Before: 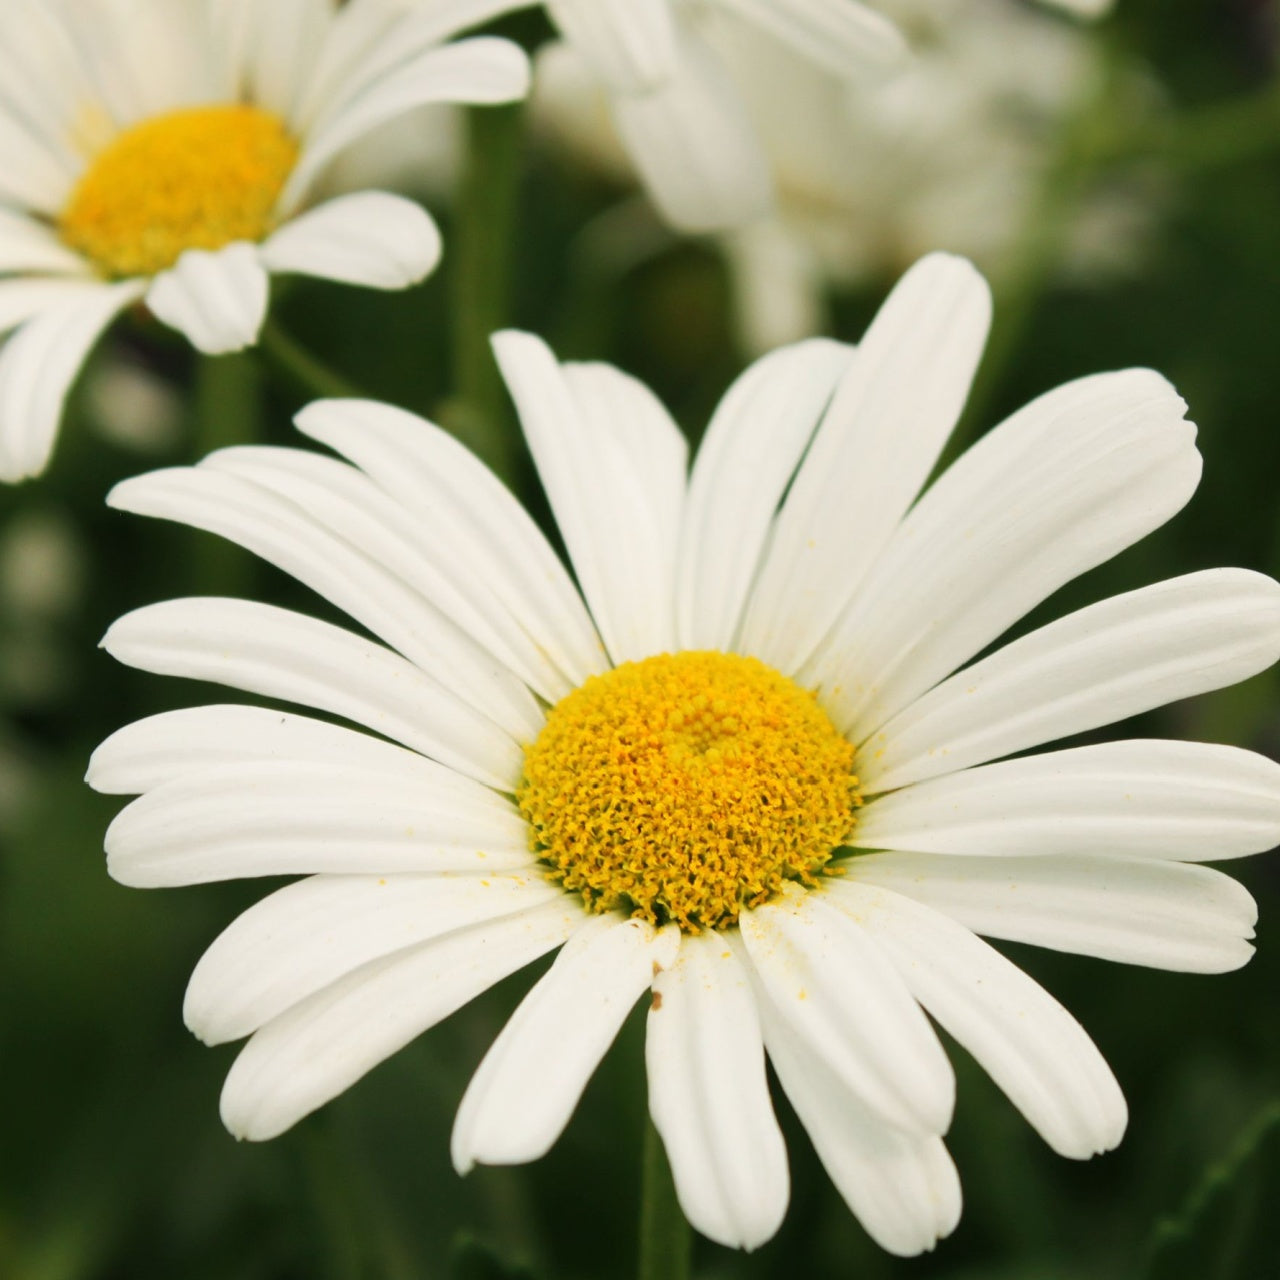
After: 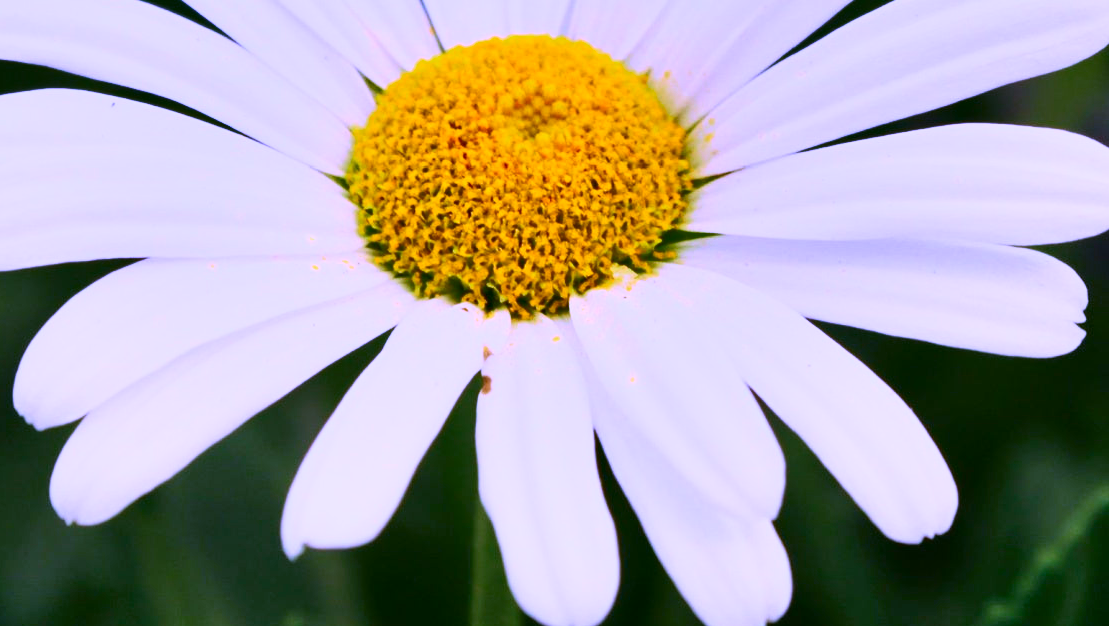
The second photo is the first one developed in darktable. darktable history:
white balance: red 0.98, blue 1.61
shadows and highlights: white point adjustment 0.05, highlights color adjustment 55.9%, soften with gaussian
crop and rotate: left 13.306%, top 48.129%, bottom 2.928%
exposure: compensate highlight preservation false
tone curve: curves: ch0 [(0, 0) (0.091, 0.075) (0.409, 0.457) (0.733, 0.82) (0.844, 0.908) (0.909, 0.942) (1, 0.973)]; ch1 [(0, 0) (0.437, 0.404) (0.5, 0.5) (0.529, 0.556) (0.58, 0.606) (0.616, 0.654) (1, 1)]; ch2 [(0, 0) (0.442, 0.415) (0.5, 0.5) (0.535, 0.557) (0.585, 0.62) (1, 1)], color space Lab, independent channels, preserve colors none
